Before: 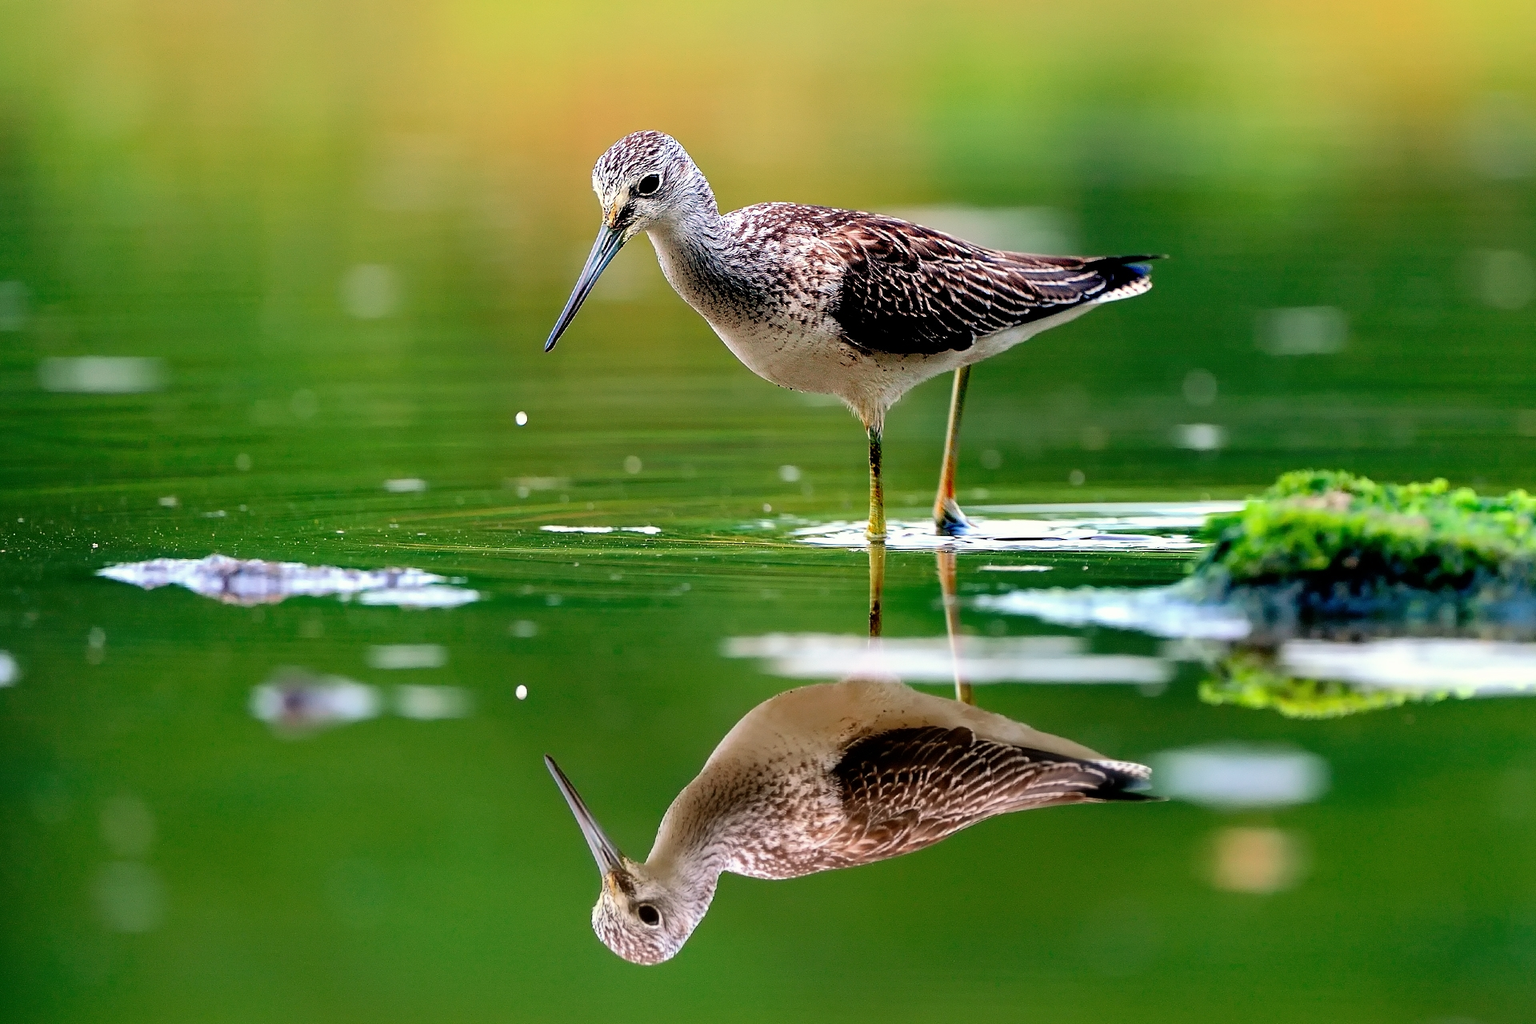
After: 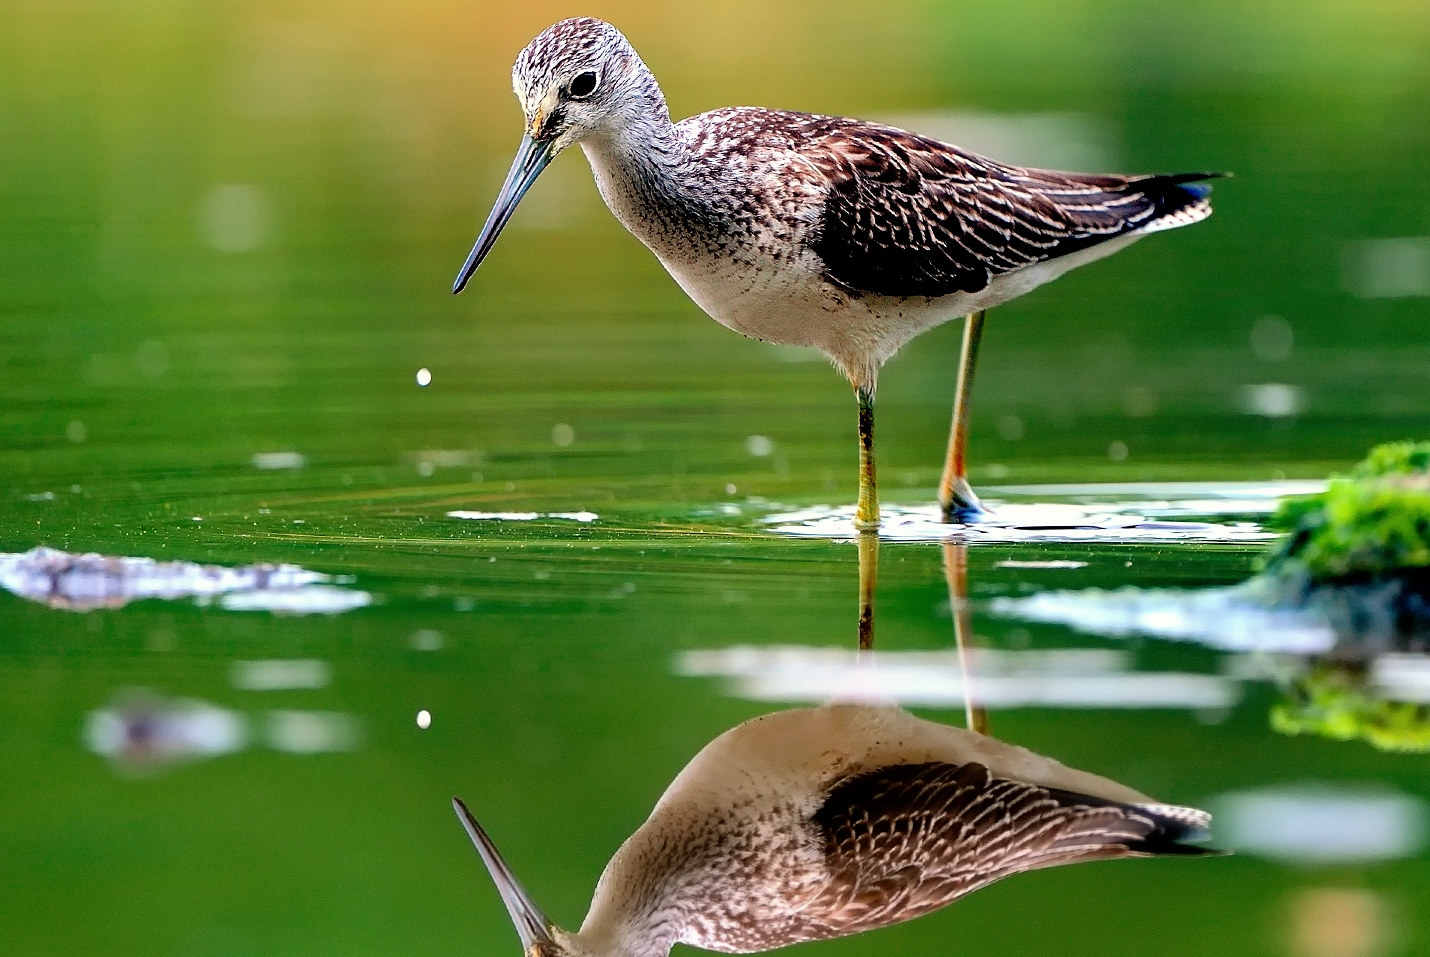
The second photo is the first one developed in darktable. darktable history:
crop and rotate: left 11.918%, top 11.44%, right 13.593%, bottom 13.748%
